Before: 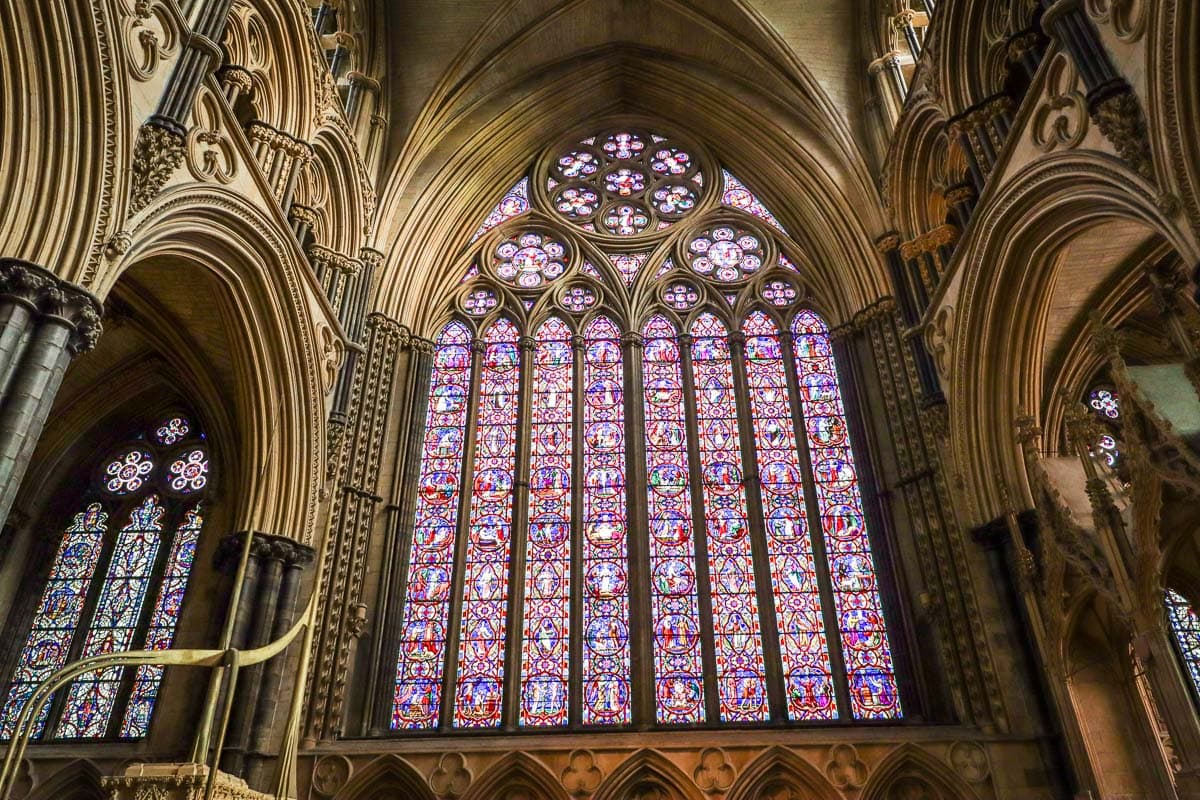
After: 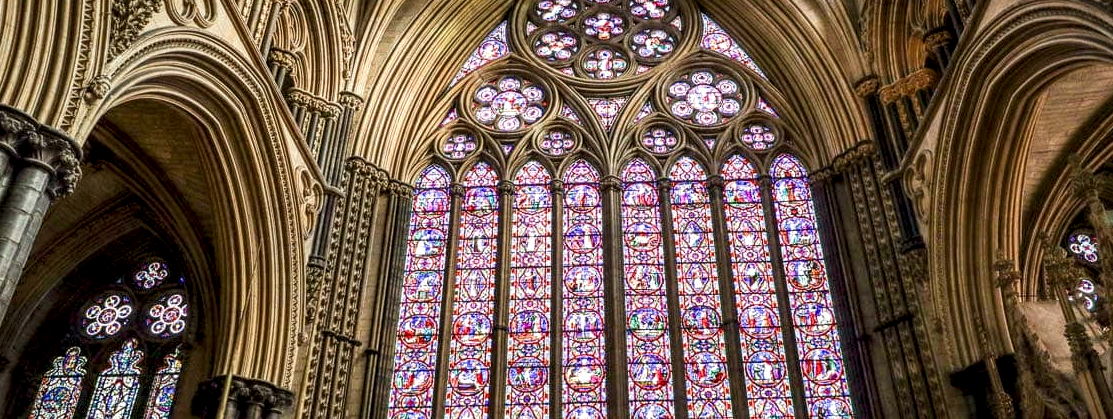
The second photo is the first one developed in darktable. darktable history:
tone equalizer: on, module defaults
local contrast: highlights 104%, shadows 102%, detail 201%, midtone range 0.2
crop: left 1.786%, top 19.524%, right 5.406%, bottom 28.009%
